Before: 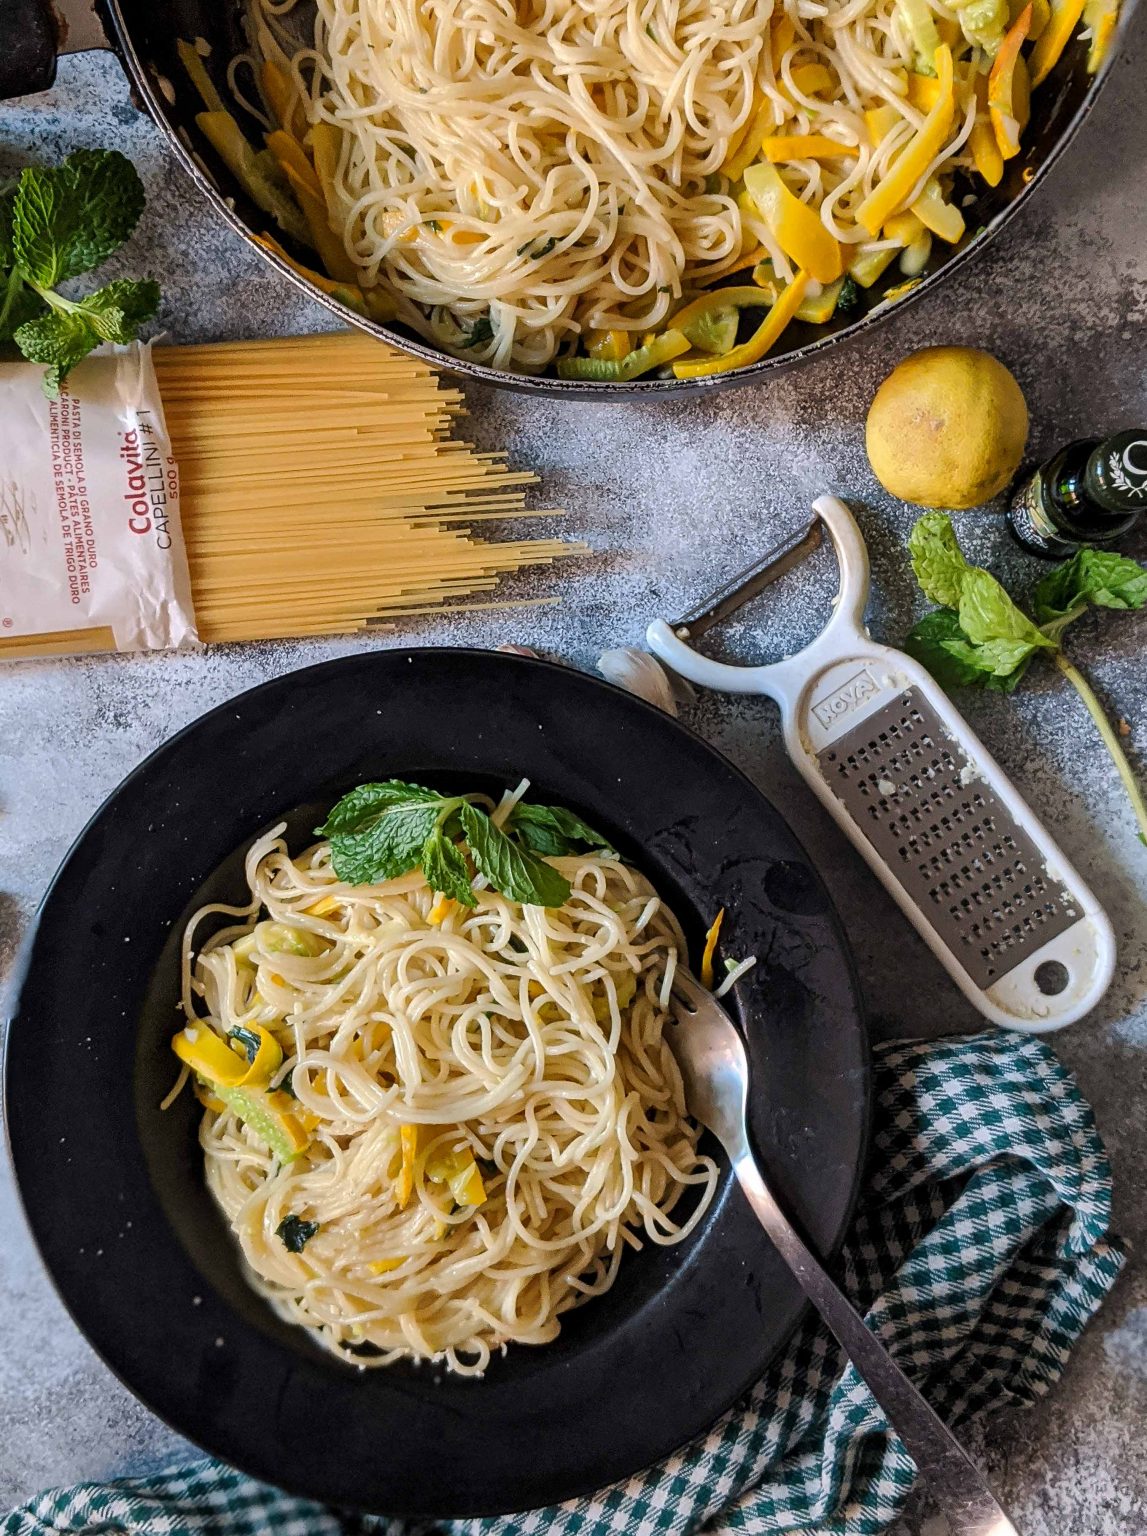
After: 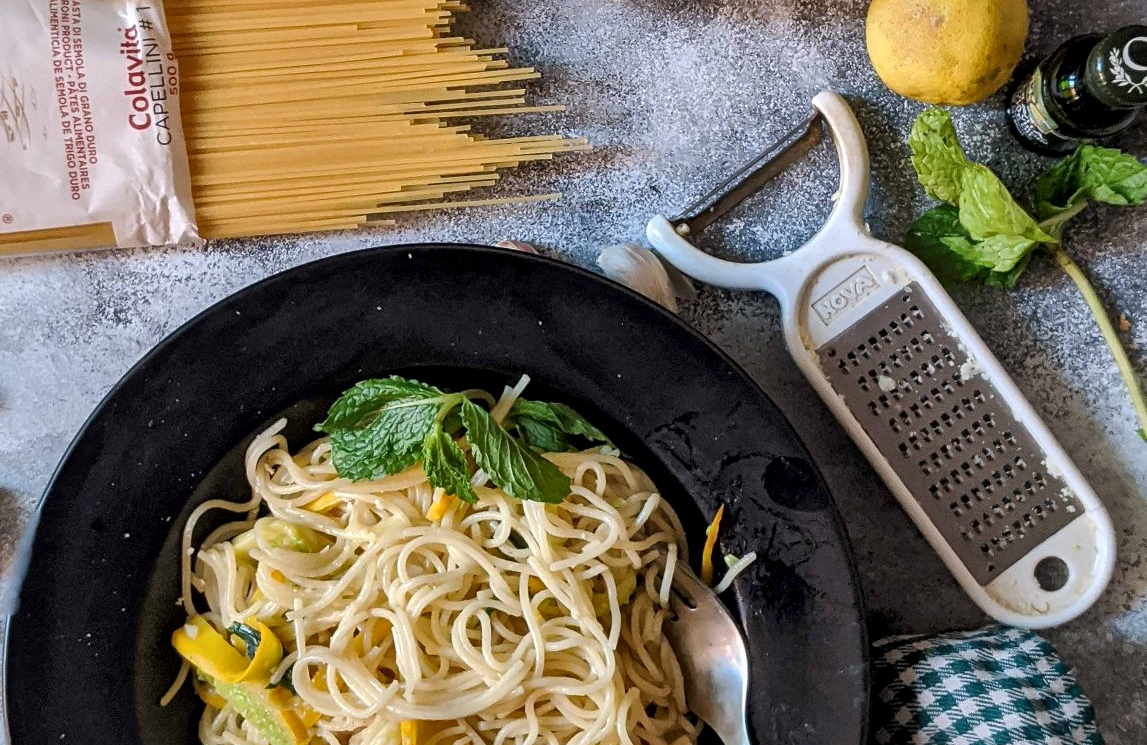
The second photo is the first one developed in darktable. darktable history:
crop and rotate: top 26.315%, bottom 25.162%
tone equalizer: -7 EV 0.197 EV, -6 EV 0.138 EV, -5 EV 0.057 EV, -4 EV 0.043 EV, -2 EV -0.031 EV, -1 EV -0.038 EV, +0 EV -0.085 EV, edges refinement/feathering 500, mask exposure compensation -1.57 EV, preserve details no
local contrast: mode bilateral grid, contrast 20, coarseness 51, detail 144%, midtone range 0.2
